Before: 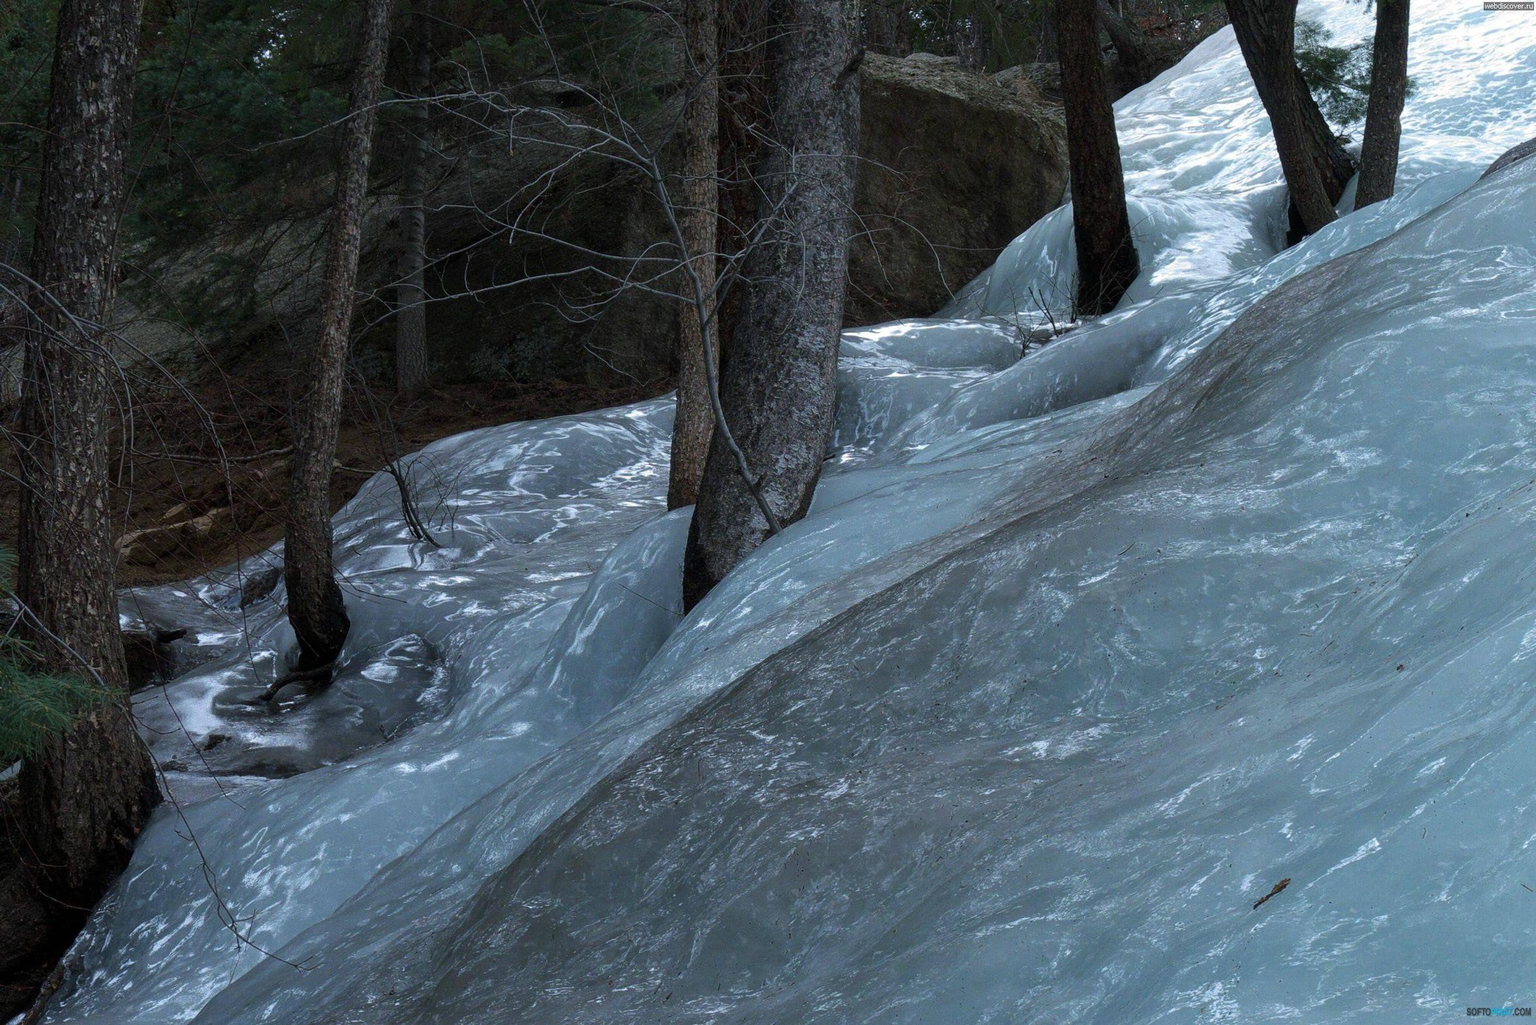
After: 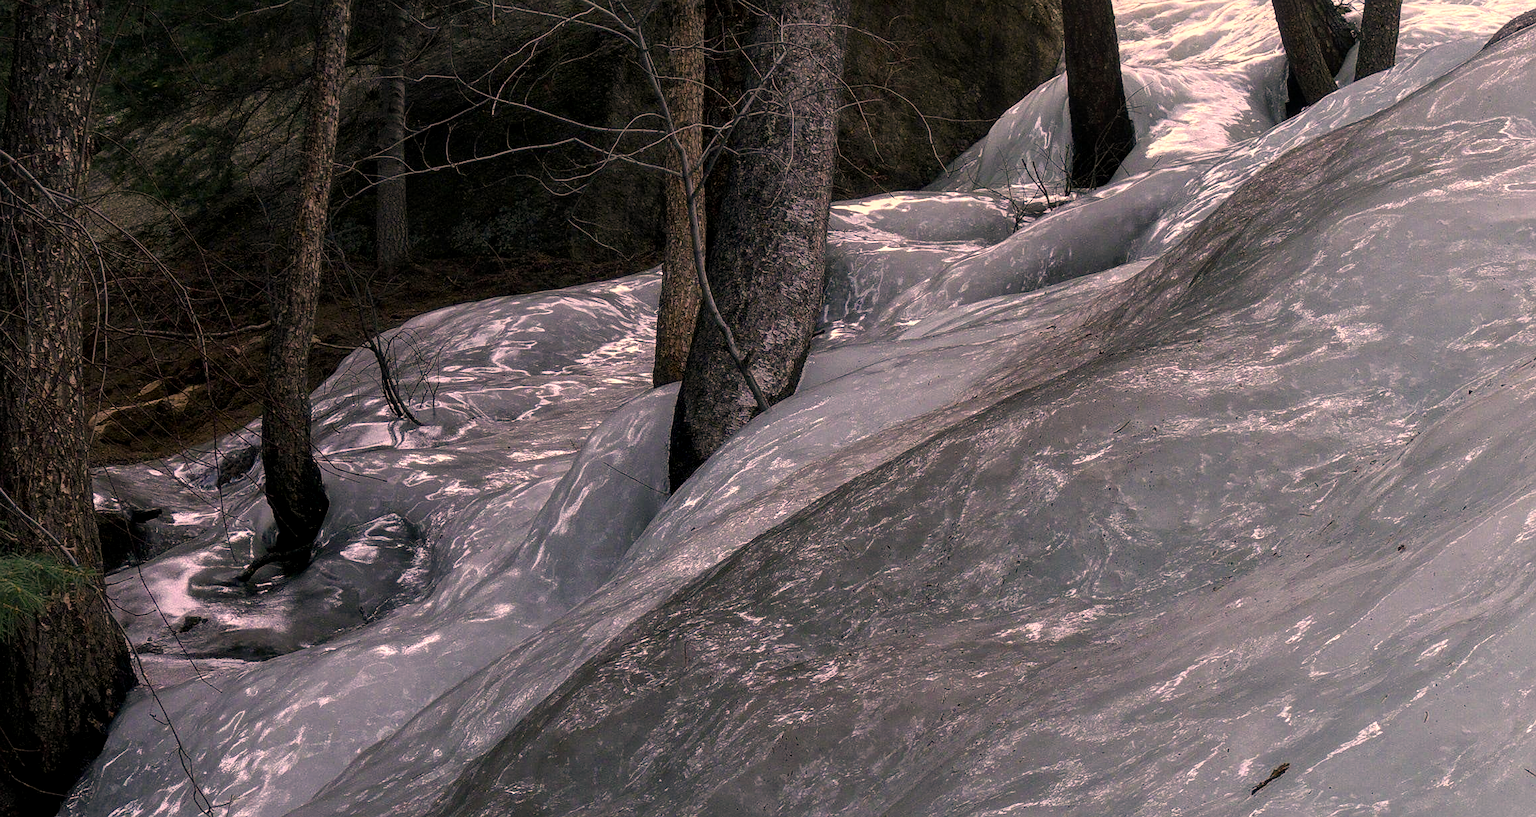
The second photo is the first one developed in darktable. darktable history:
color correction: highlights a* 39.64, highlights b* 39.87, saturation 0.695
color balance rgb: shadows lift › luminance -7.698%, shadows lift › chroma 2.212%, shadows lift › hue 166.86°, linear chroma grading › global chroma 8.449%, perceptual saturation grading › global saturation 30.463%, global vibrance 30.098%, contrast 9.427%
tone equalizer: mask exposure compensation -0.498 EV
crop and rotate: left 1.859%, top 12.847%, right 0.202%, bottom 9.078%
sharpen: radius 0.979, amount 0.611
local contrast: on, module defaults
